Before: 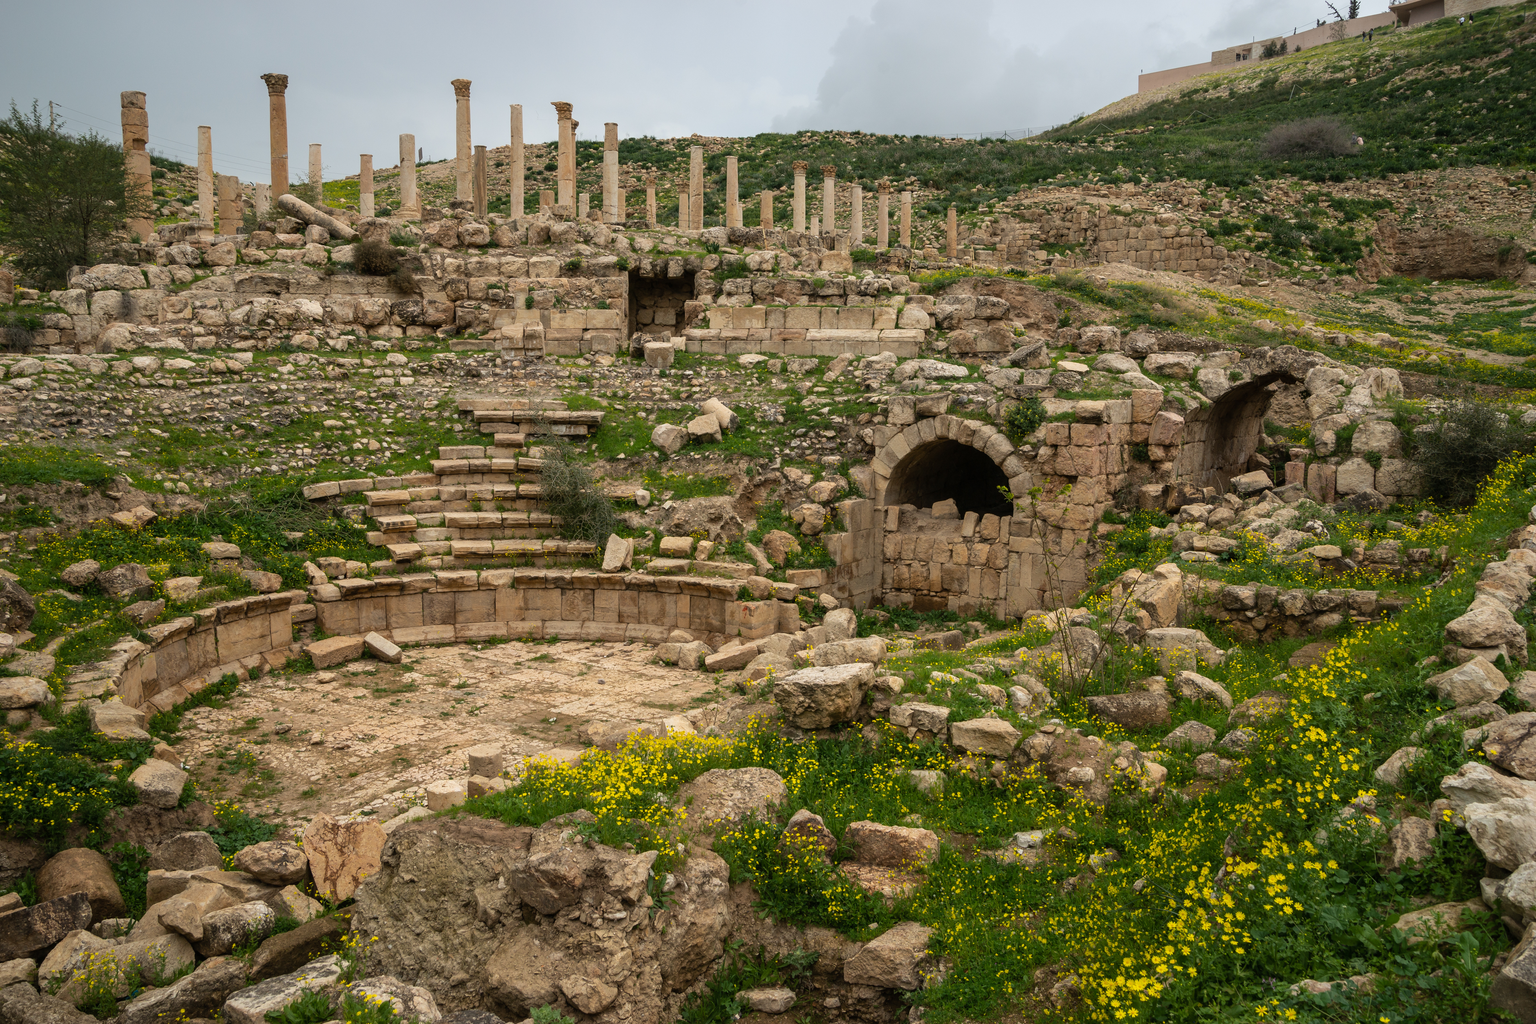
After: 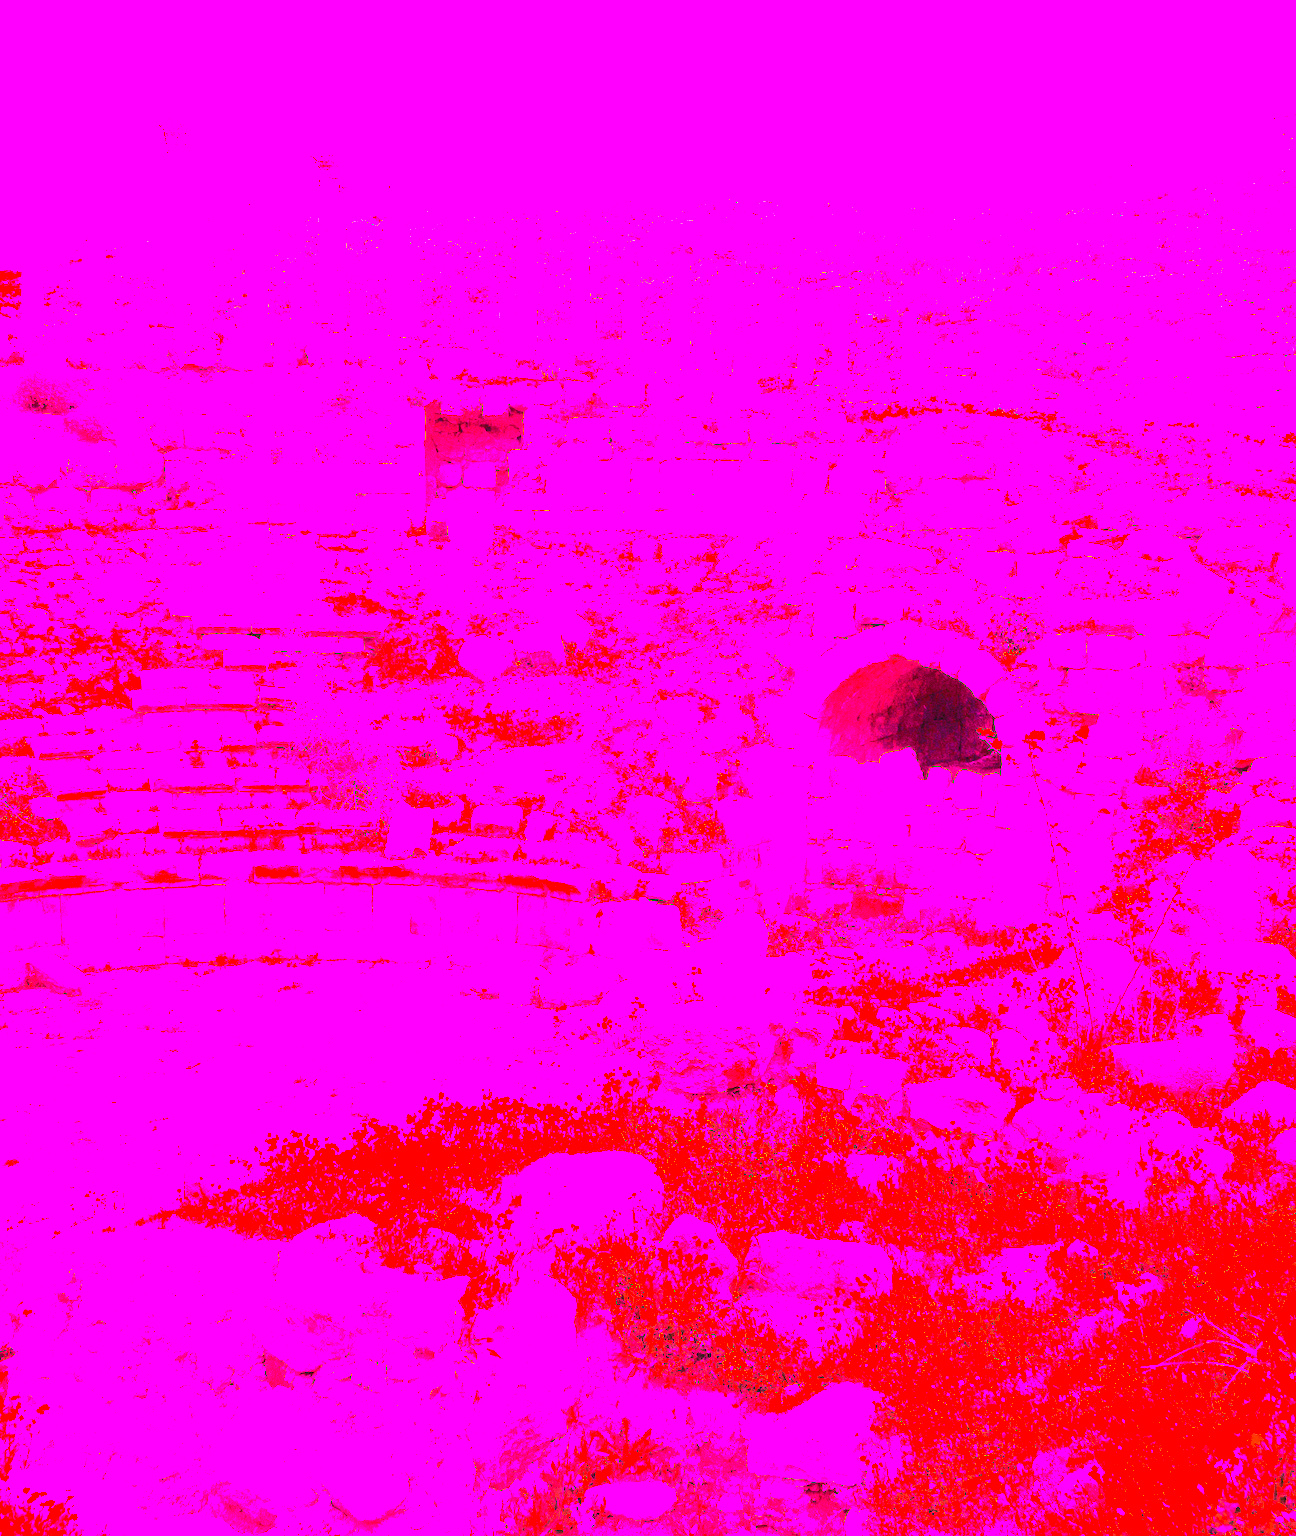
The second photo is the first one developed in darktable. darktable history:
crop and rotate: left 22.516%, right 21.234%
contrast brightness saturation: contrast 0.24, brightness 0.26, saturation 0.39
exposure: black level correction 0, exposure 1.1 EV, compensate exposure bias true, compensate highlight preservation false
white balance: red 8, blue 8
